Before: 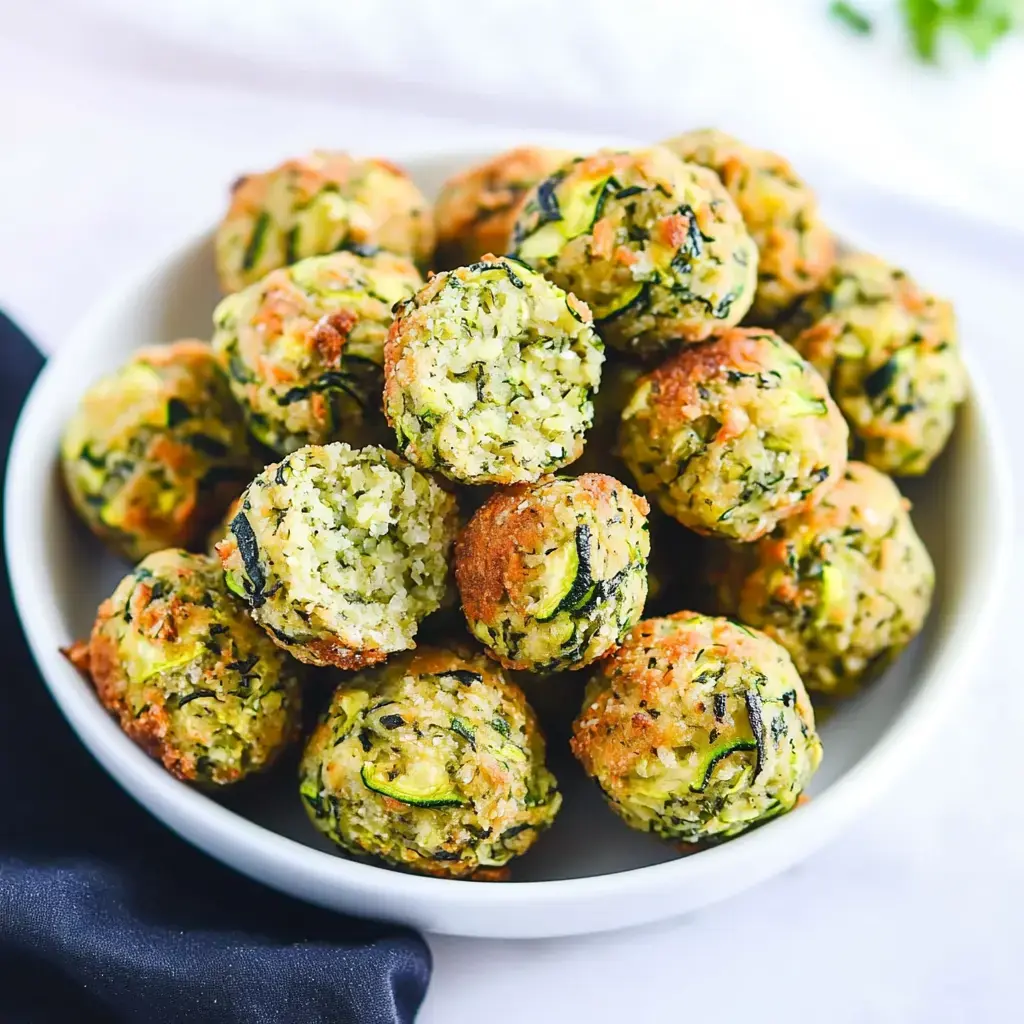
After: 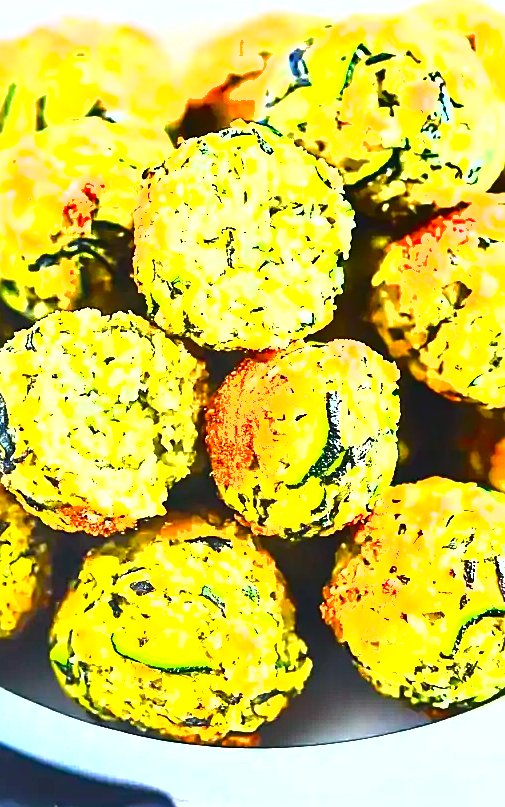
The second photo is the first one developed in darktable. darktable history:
contrast brightness saturation: contrast 0.075, saturation 0.02
exposure: black level correction 0, exposure 1.963 EV, compensate highlight preservation false
shadows and highlights: radius 262.06, soften with gaussian
crop and rotate: angle 0.022°, left 24.468%, top 13.086%, right 26.126%, bottom 8.015%
local contrast: mode bilateral grid, contrast 20, coarseness 50, detail 130%, midtone range 0.2
color balance rgb: linear chroma grading › shadows -7.538%, linear chroma grading › global chroma 9.735%, perceptual saturation grading › global saturation 10.398%, perceptual brilliance grading › global brilliance 25.681%, global vibrance 14.765%
sharpen: on, module defaults
